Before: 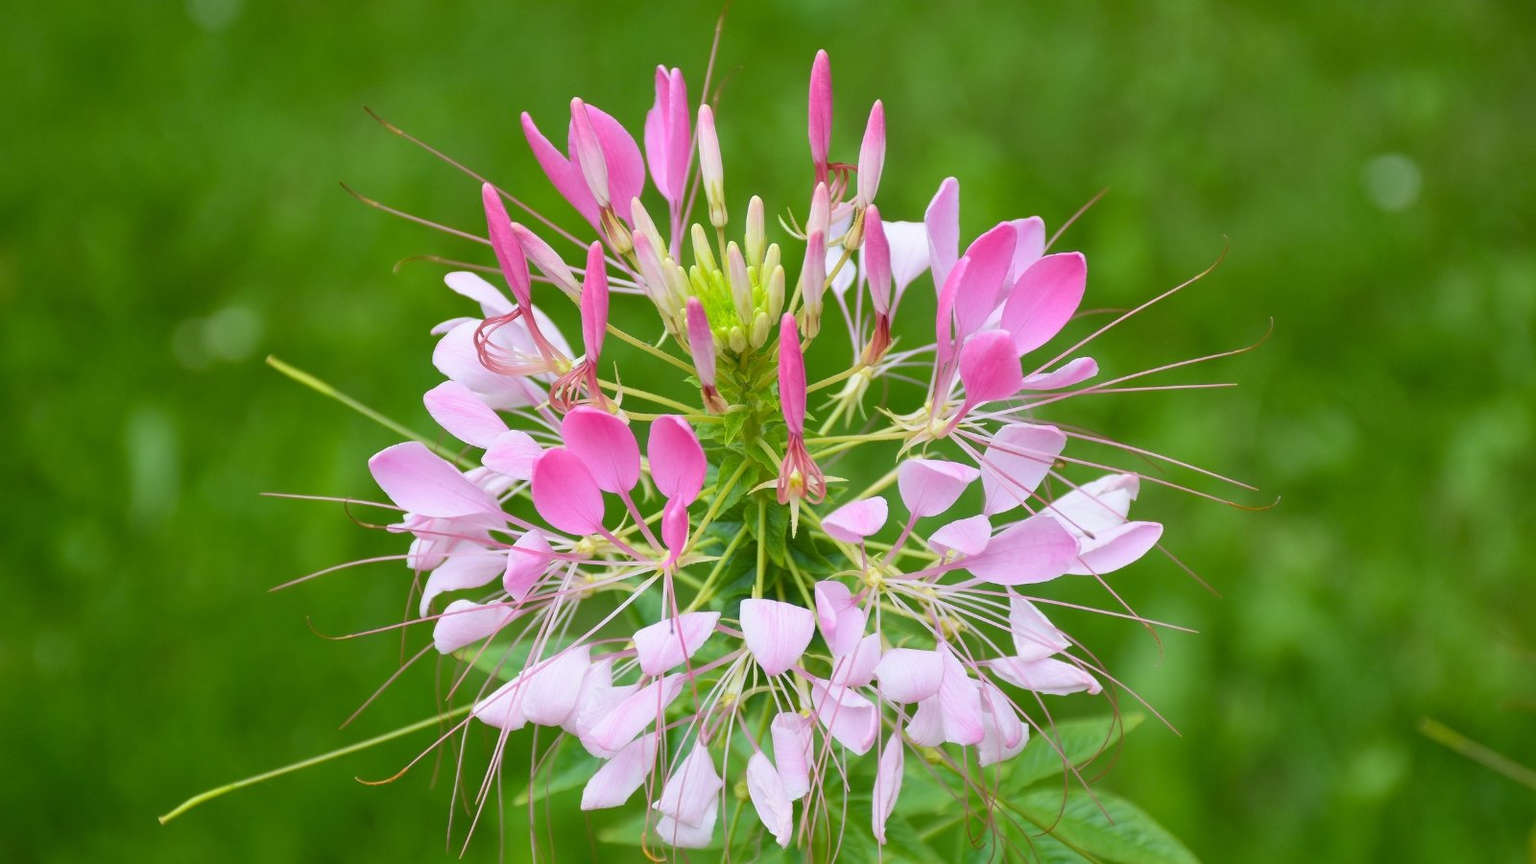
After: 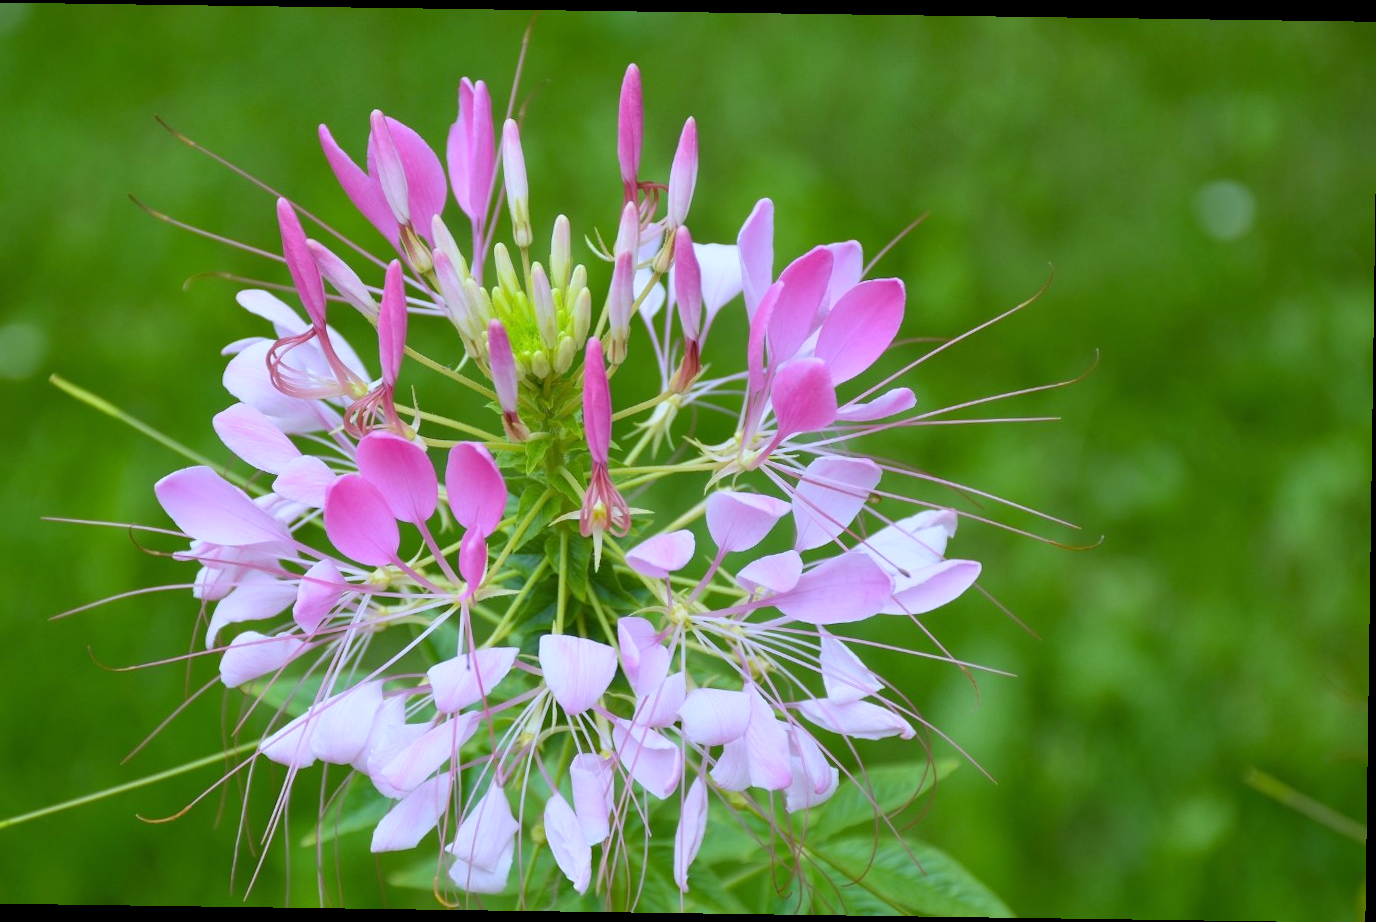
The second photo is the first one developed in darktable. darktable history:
crop and rotate: left 14.584%
white balance: red 0.926, green 1.003, blue 1.133
rotate and perspective: rotation 0.8°, automatic cropping off
